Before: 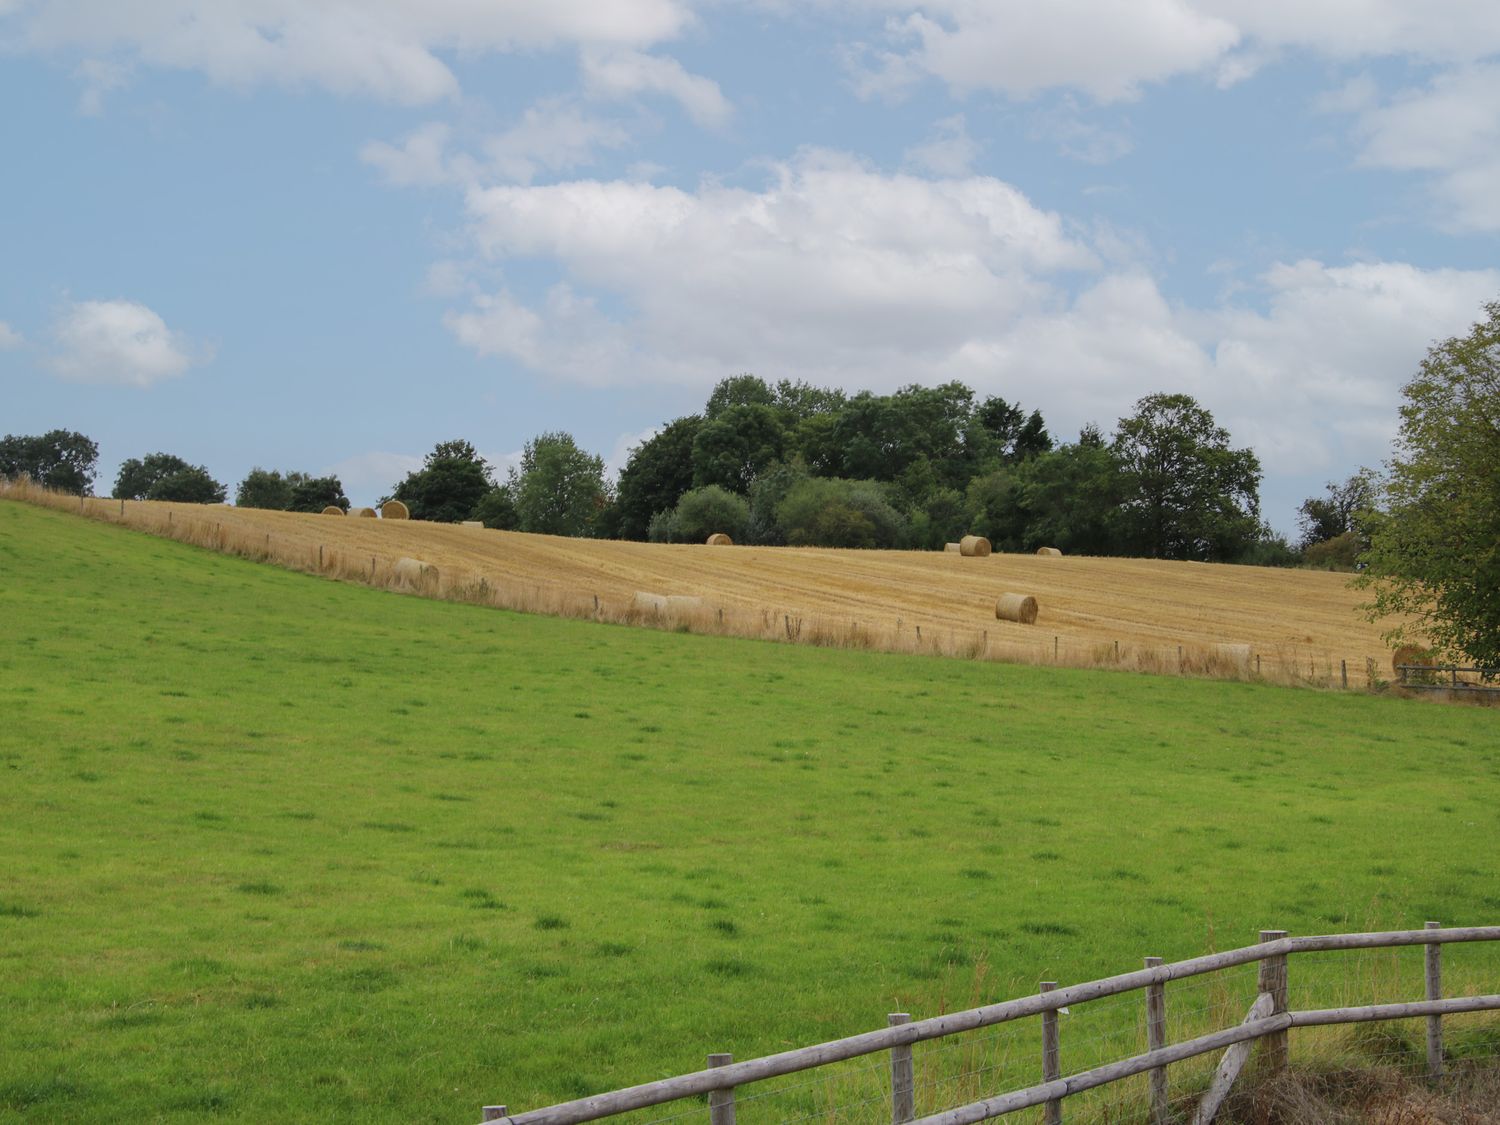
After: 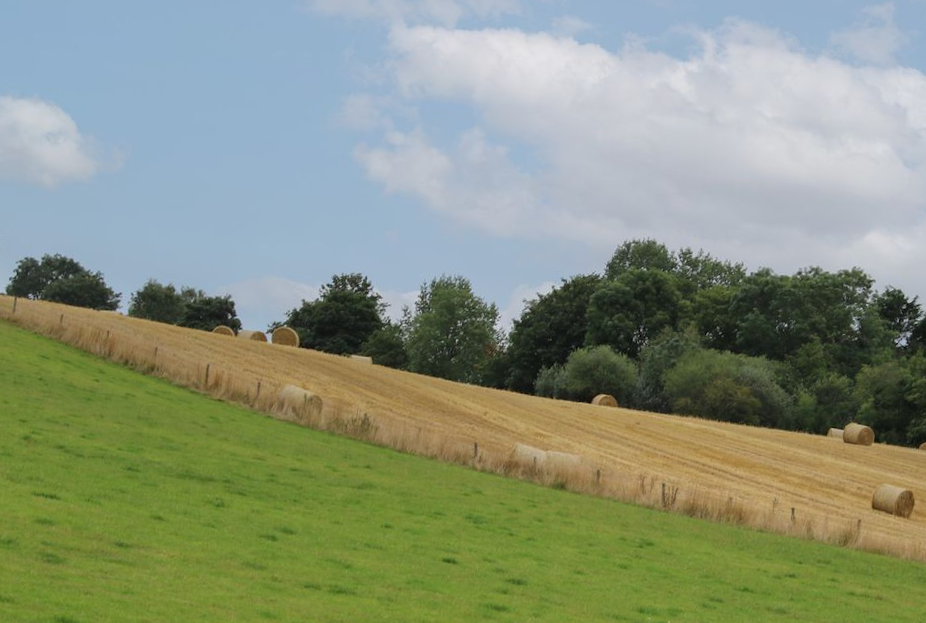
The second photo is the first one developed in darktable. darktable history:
crop and rotate: angle -6.13°, left 2.046%, top 6.966%, right 27.753%, bottom 30.069%
